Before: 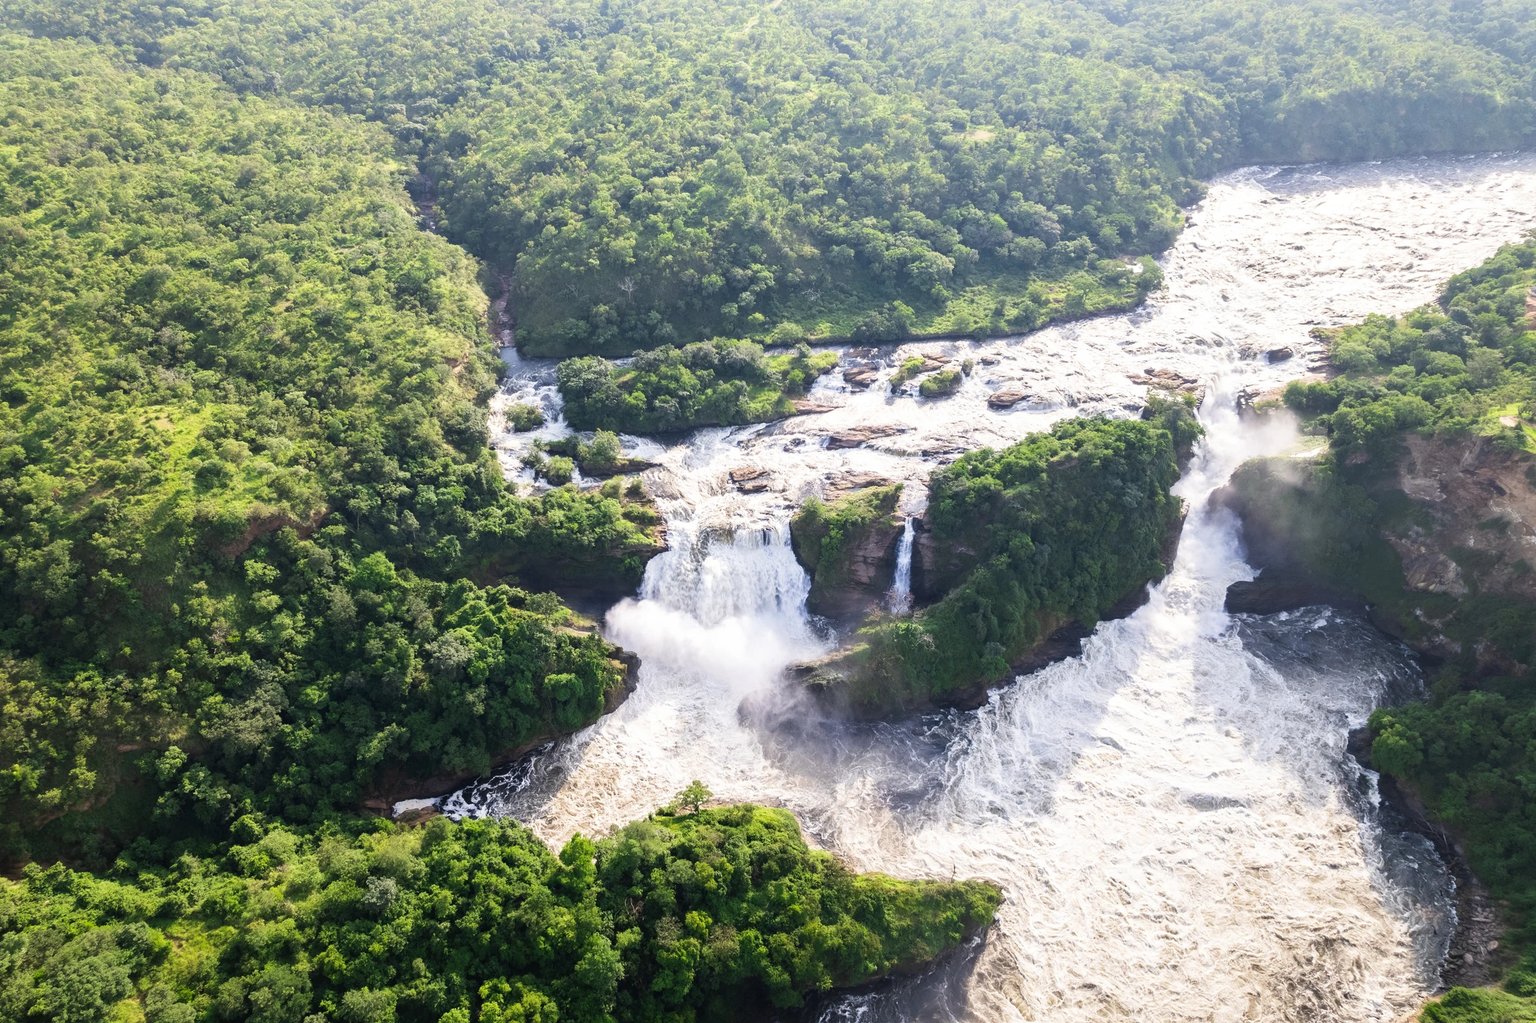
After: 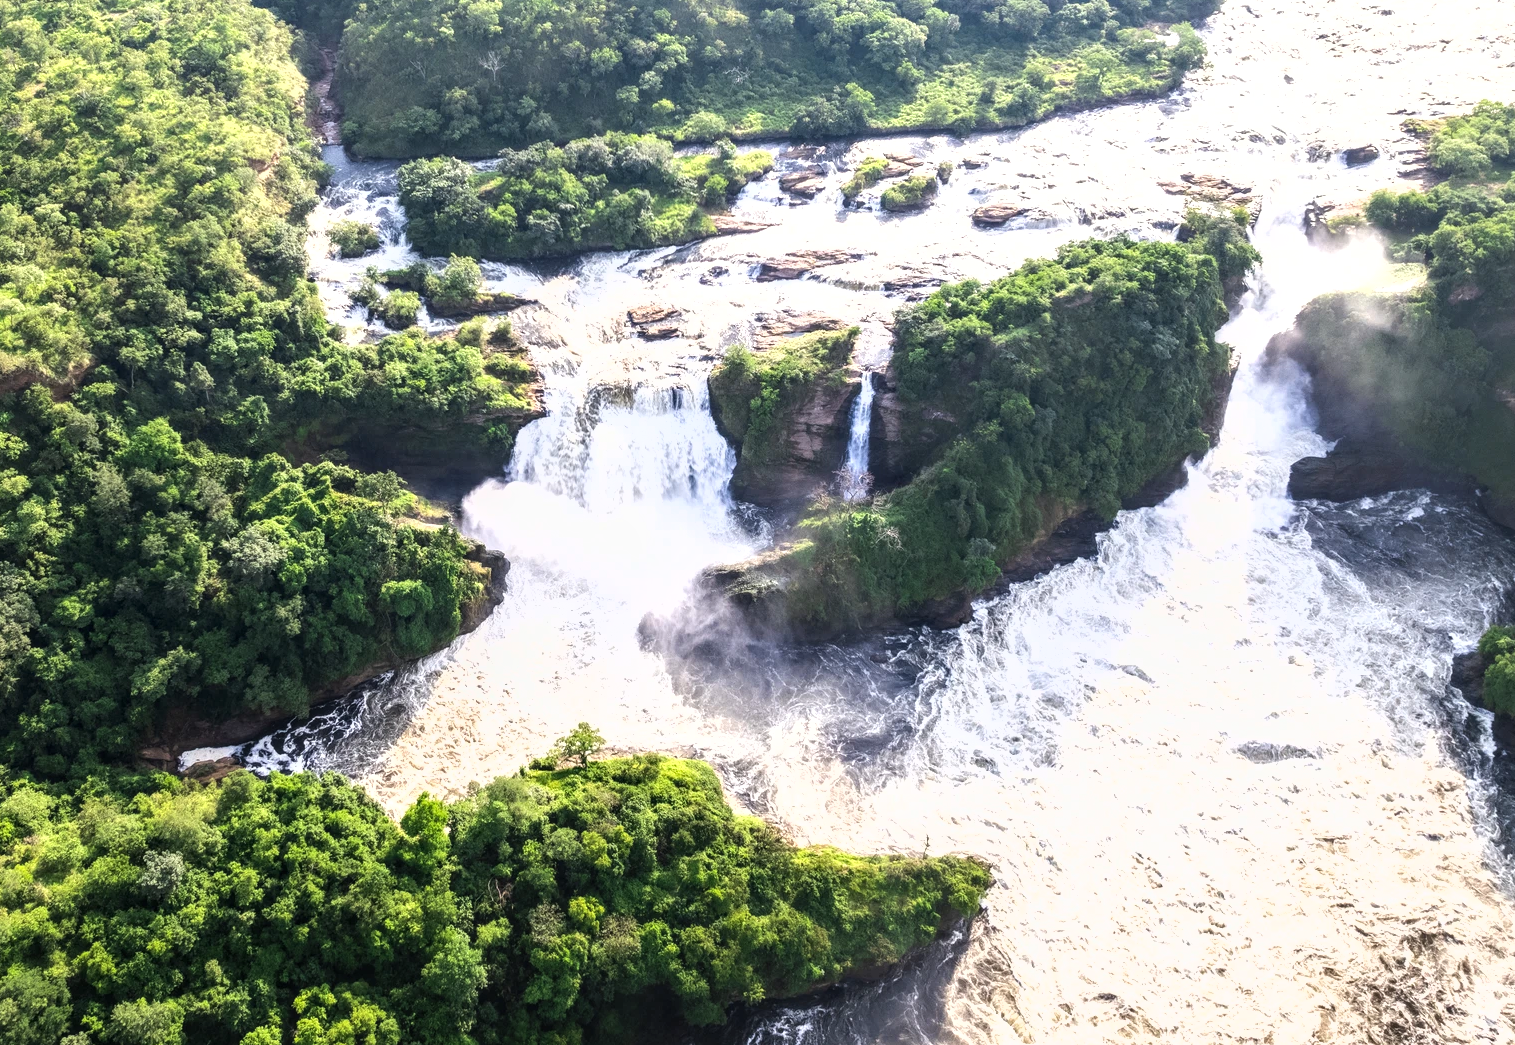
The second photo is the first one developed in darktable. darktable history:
tone equalizer: -8 EV -0.444 EV, -7 EV -0.414 EV, -6 EV -0.358 EV, -5 EV -0.185 EV, -3 EV 0.249 EV, -2 EV 0.337 EV, -1 EV 0.385 EV, +0 EV 0.394 EV, smoothing diameter 2.16%, edges refinement/feathering 18.43, mask exposure compensation -1.57 EV, filter diffusion 5
crop: left 16.865%, top 23.337%, right 9.127%
local contrast: on, module defaults
exposure: exposure 0.2 EV, compensate highlight preservation false
shadows and highlights: radius 128.37, shadows 30.45, highlights -30.53, low approximation 0.01, soften with gaussian
color zones: curves: ch0 [(0, 0.5) (0.143, 0.5) (0.286, 0.5) (0.429, 0.5) (0.62, 0.489) (0.714, 0.445) (0.844, 0.496) (1, 0.5)]; ch1 [(0, 0.5) (0.143, 0.5) (0.286, 0.5) (0.429, 0.5) (0.571, 0.5) (0.714, 0.523) (0.857, 0.5) (1, 0.5)], mix 26.35%
